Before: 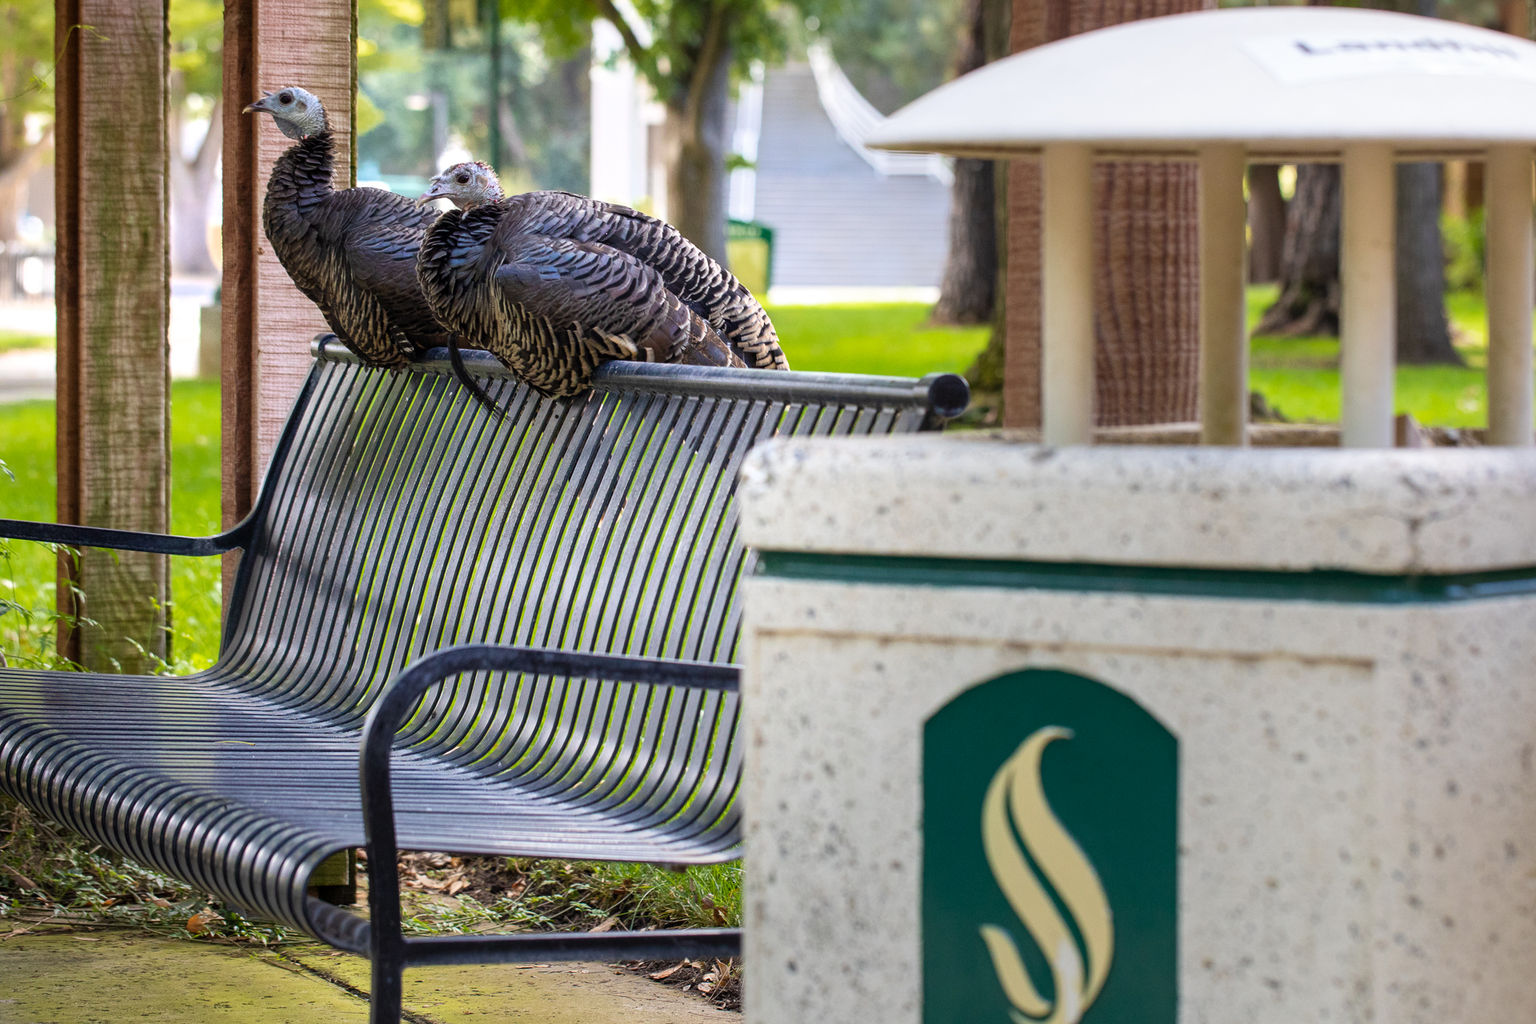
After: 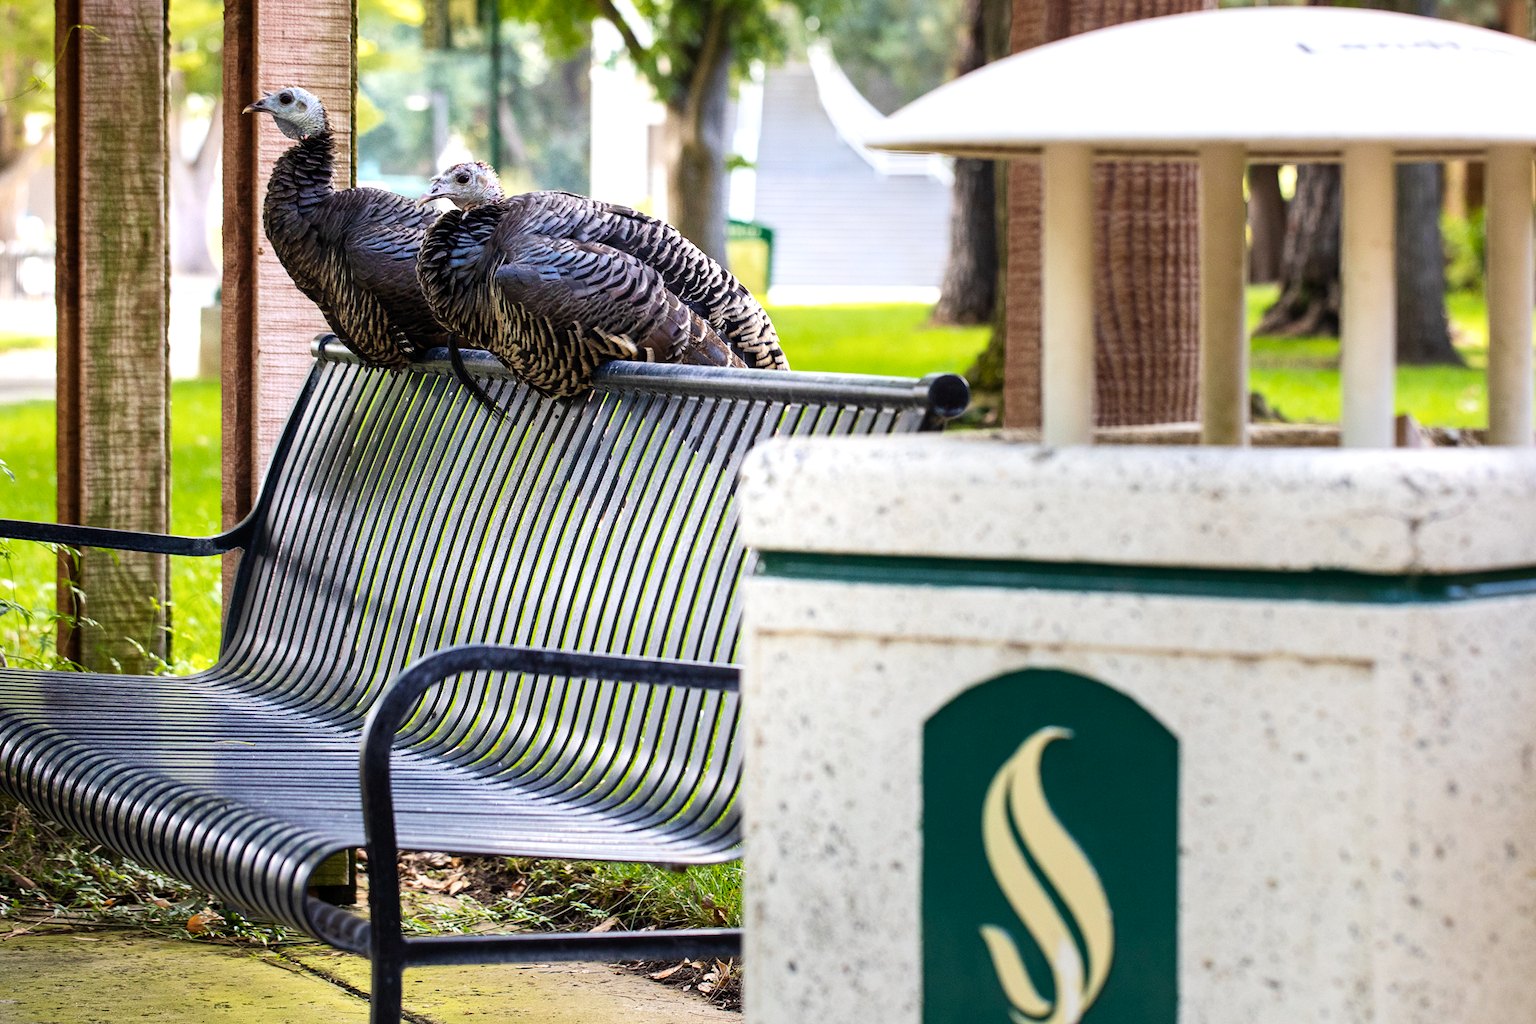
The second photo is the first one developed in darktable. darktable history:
tone curve: curves: ch0 [(0, 0) (0.004, 0.002) (0.02, 0.013) (0.218, 0.218) (0.664, 0.718) (0.832, 0.873) (1, 1)], preserve colors none
tone equalizer: -8 EV -0.417 EV, -7 EV -0.389 EV, -6 EV -0.333 EV, -5 EV -0.222 EV, -3 EV 0.222 EV, -2 EV 0.333 EV, -1 EV 0.389 EV, +0 EV 0.417 EV, edges refinement/feathering 500, mask exposure compensation -1.57 EV, preserve details no
